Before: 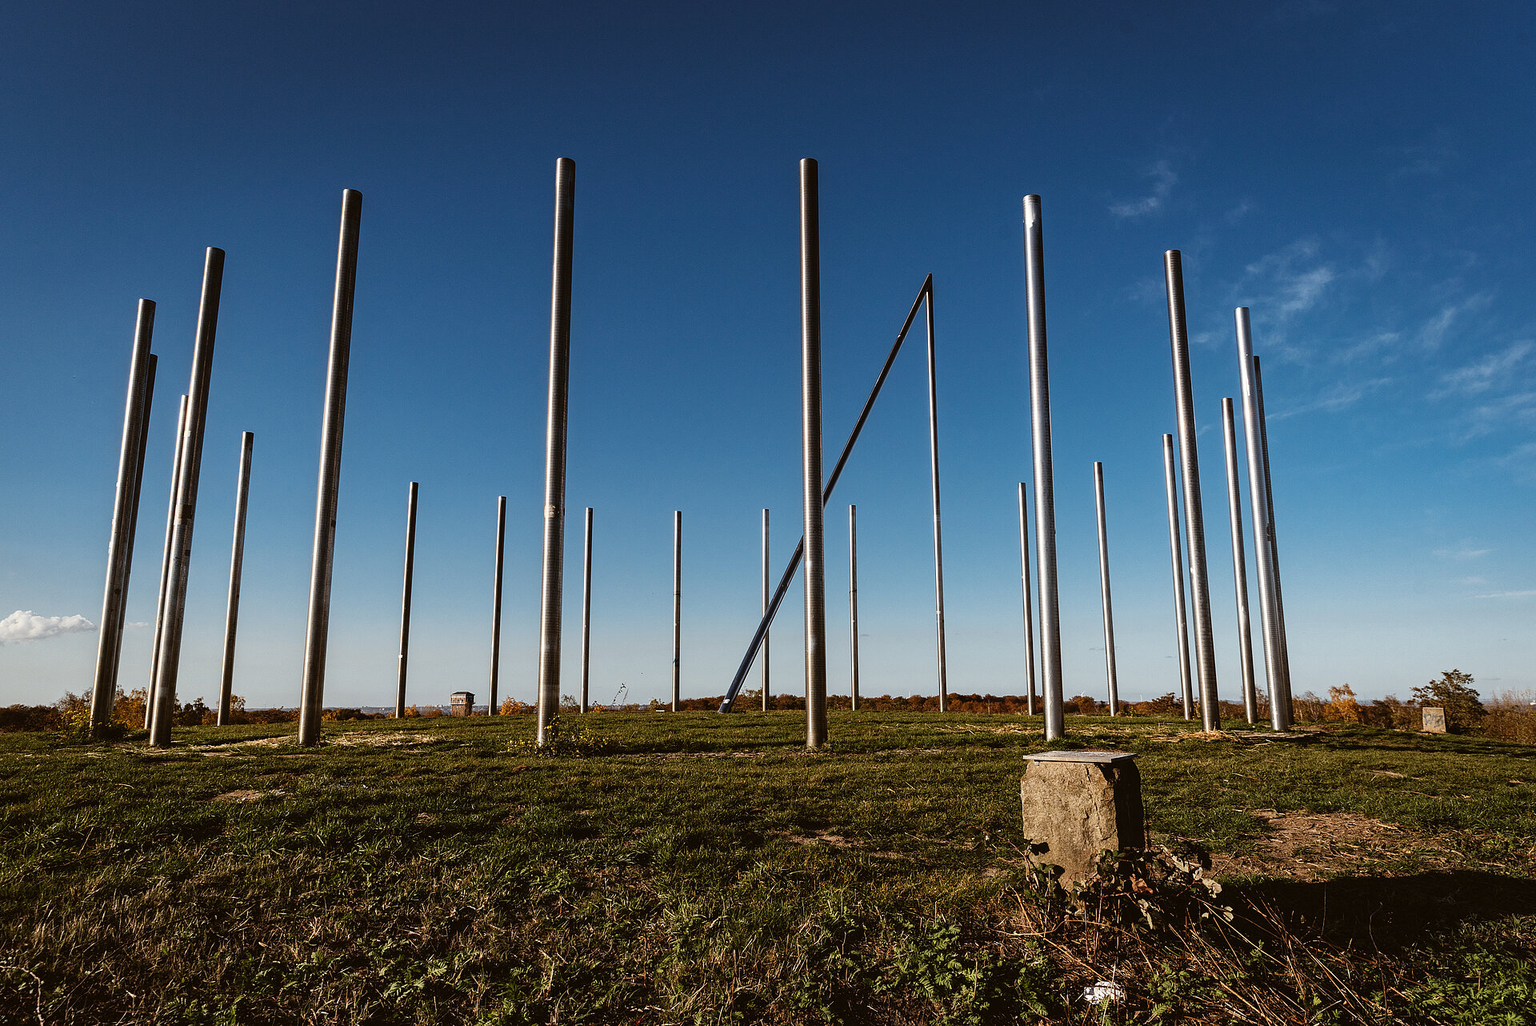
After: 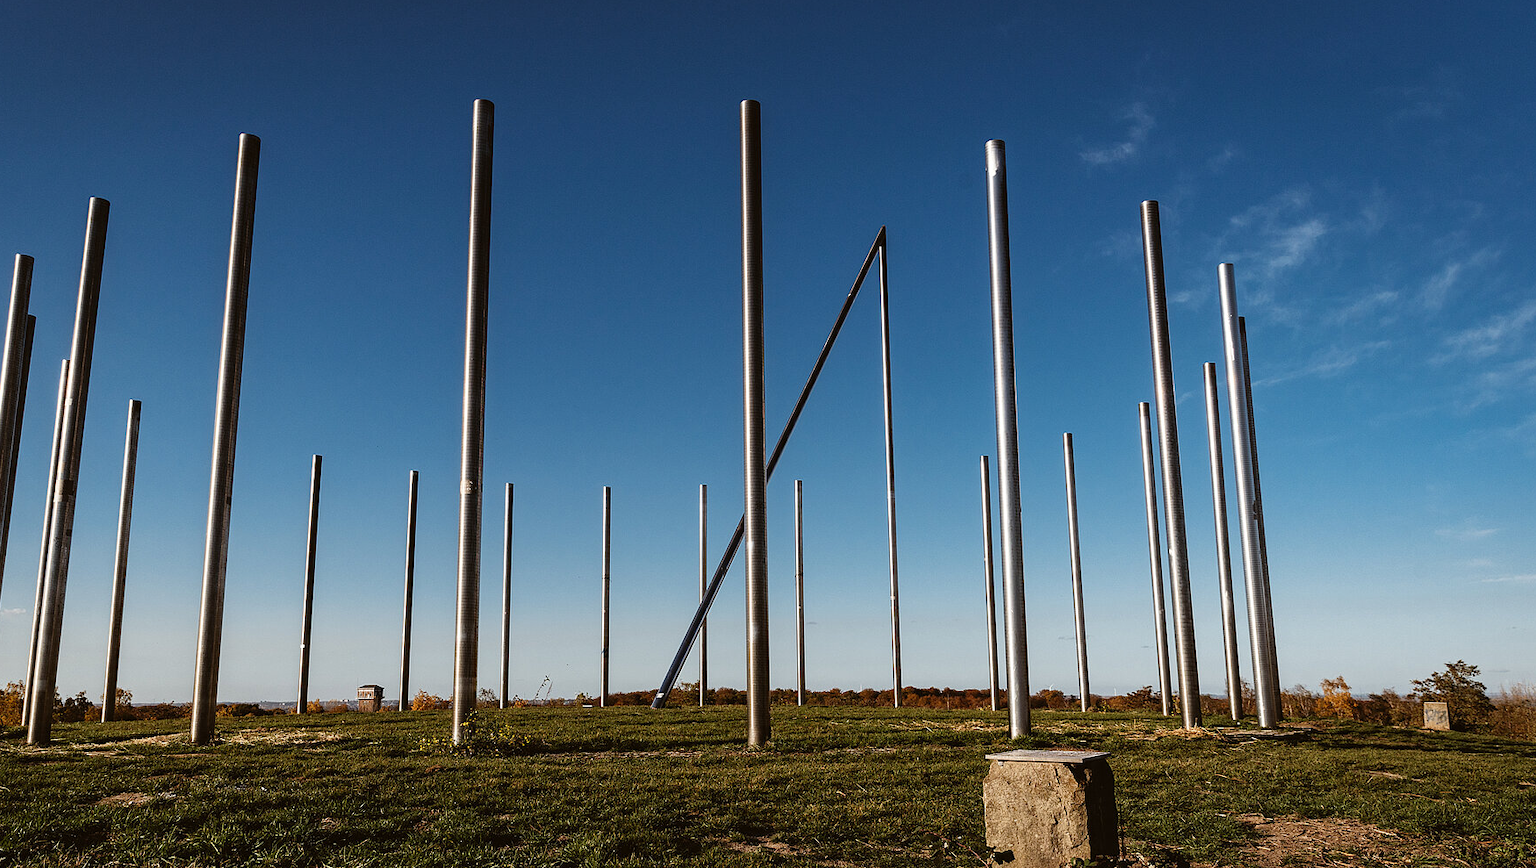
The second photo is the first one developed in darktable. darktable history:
levels: mode automatic, black 0.023%, white 99.97%, levels [0.062, 0.494, 0.925]
crop: left 8.155%, top 6.611%, bottom 15.385%
tone equalizer: on, module defaults
